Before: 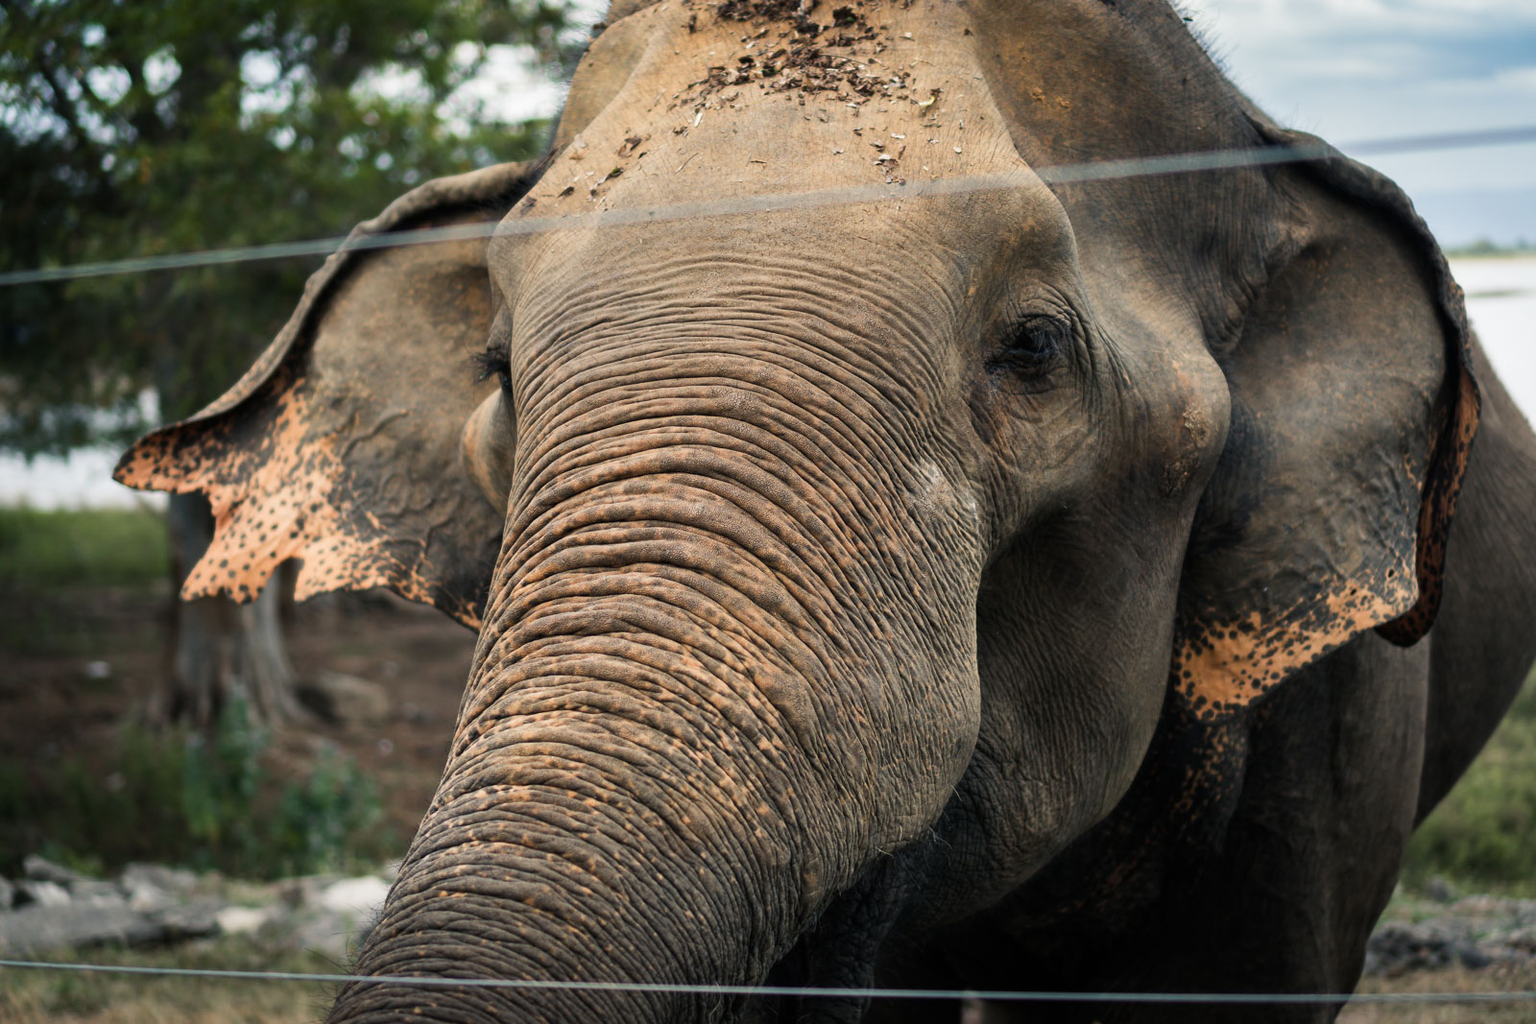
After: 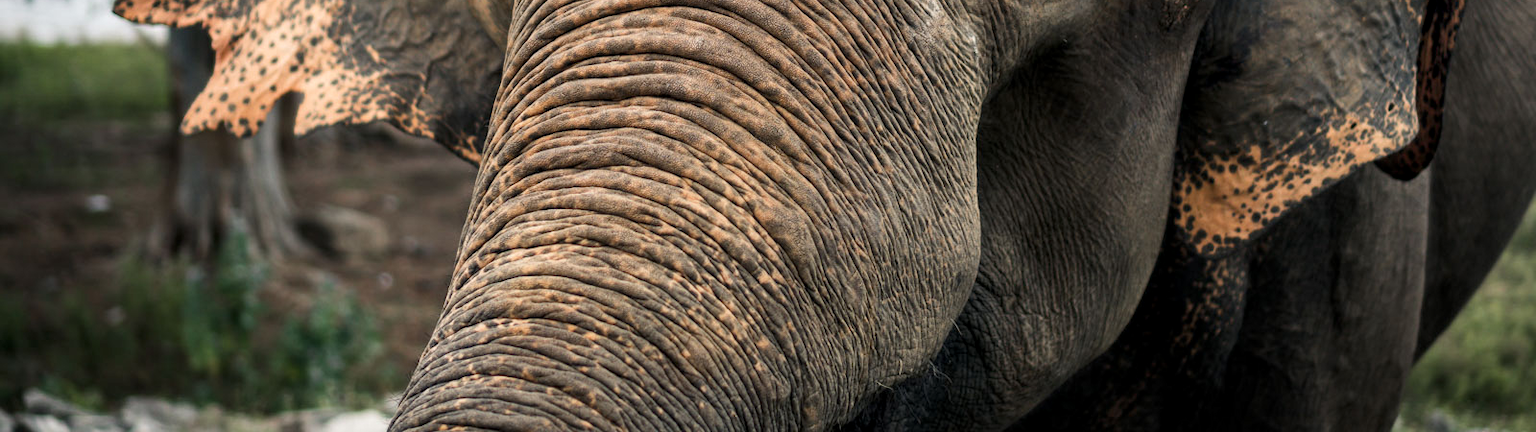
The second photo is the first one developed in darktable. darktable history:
crop: top 45.551%, bottom 12.262%
local contrast: on, module defaults
